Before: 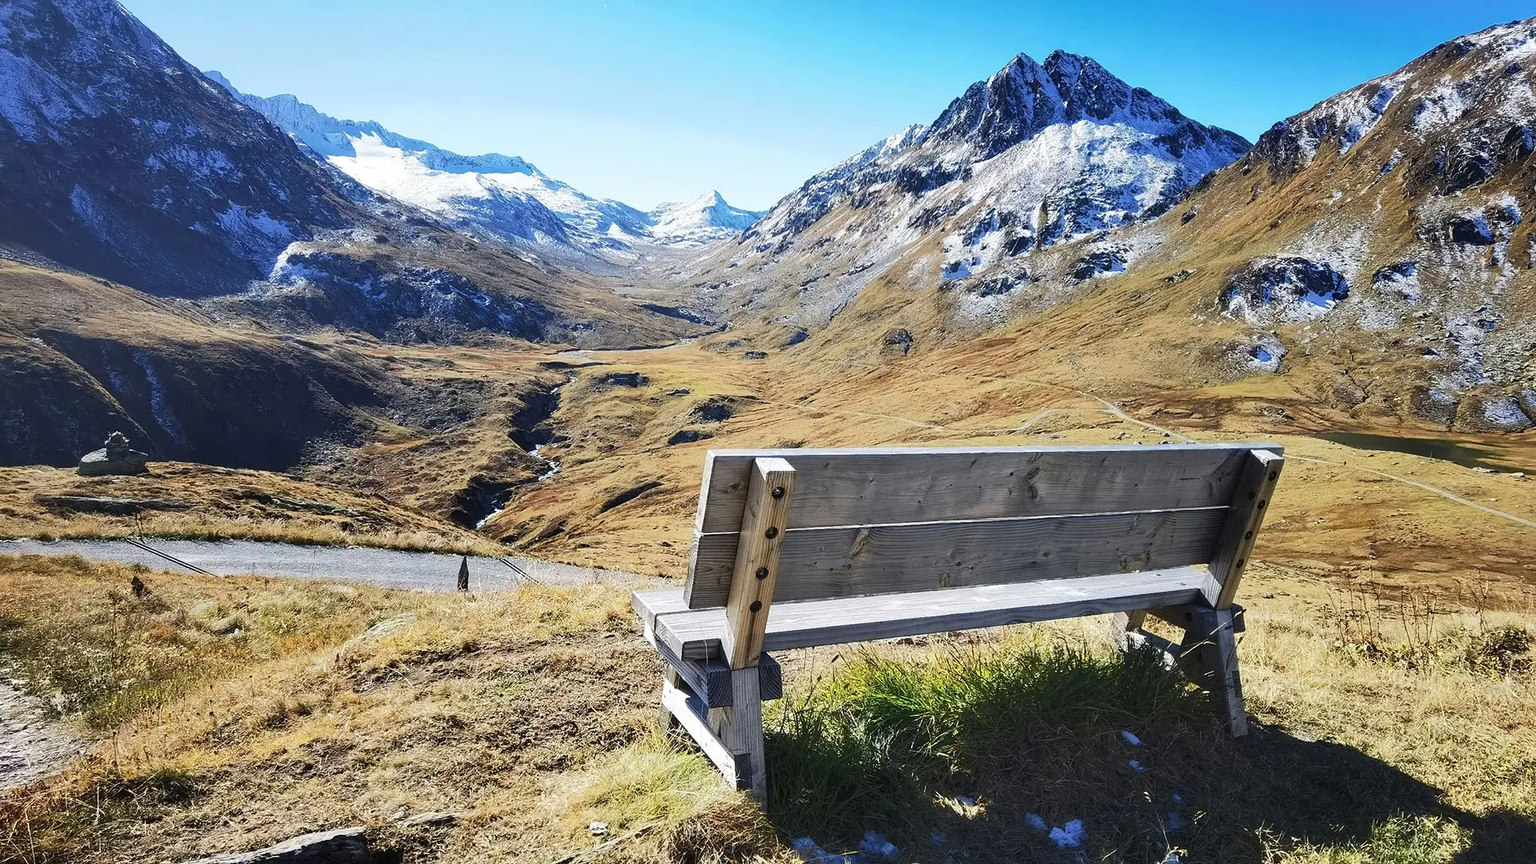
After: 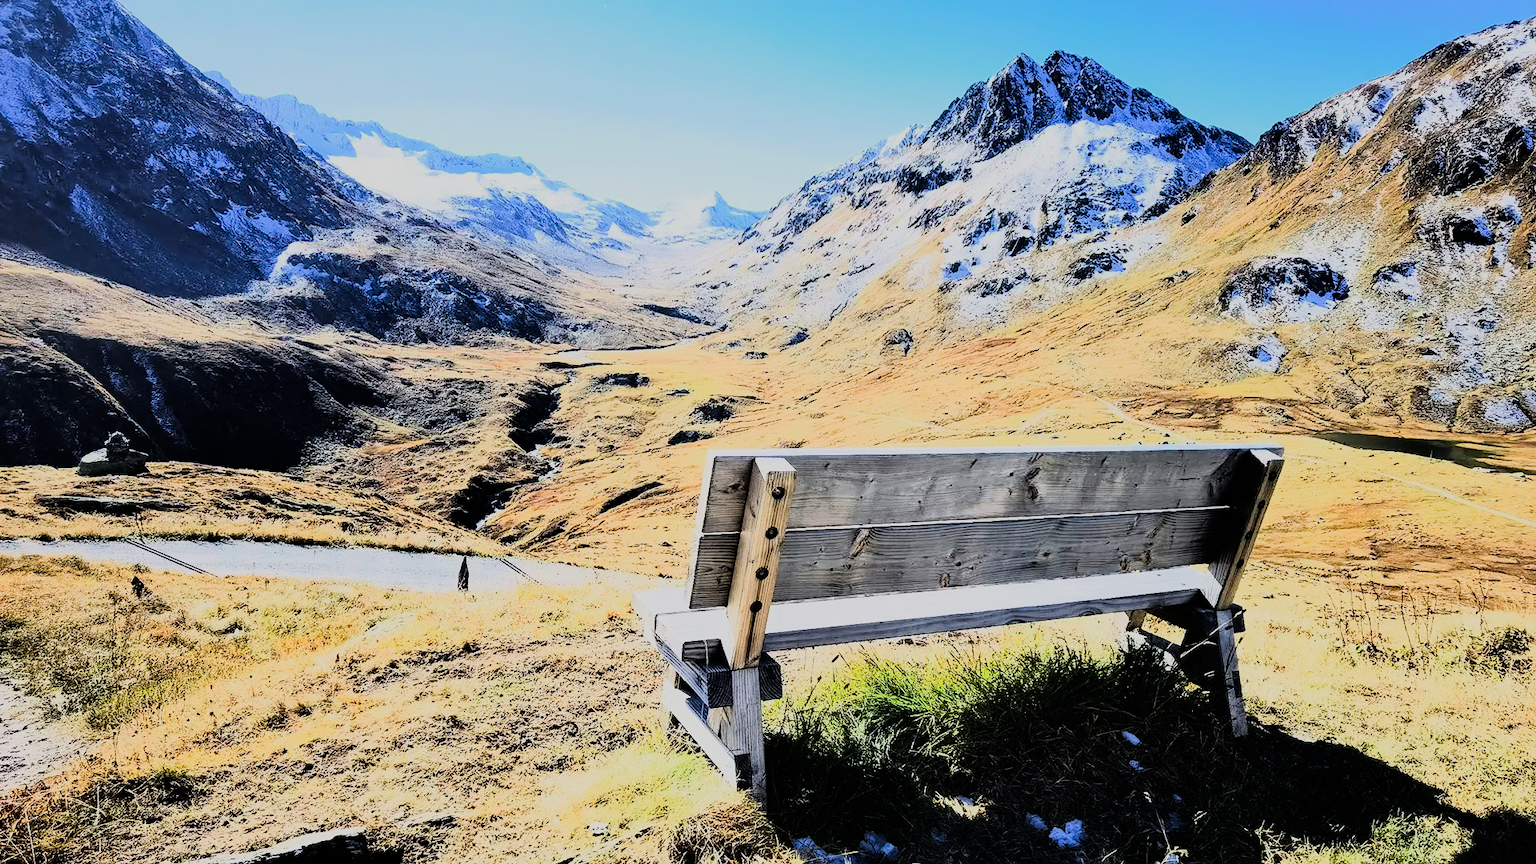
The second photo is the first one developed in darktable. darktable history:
contrast brightness saturation: contrast 0.04, saturation 0.16
rgb curve: curves: ch0 [(0, 0) (0.21, 0.15) (0.24, 0.21) (0.5, 0.75) (0.75, 0.96) (0.89, 0.99) (1, 1)]; ch1 [(0, 0.02) (0.21, 0.13) (0.25, 0.2) (0.5, 0.67) (0.75, 0.9) (0.89, 0.97) (1, 1)]; ch2 [(0, 0.02) (0.21, 0.13) (0.25, 0.2) (0.5, 0.67) (0.75, 0.9) (0.89, 0.97) (1, 1)], compensate middle gray true
filmic rgb: black relative exposure -7.65 EV, white relative exposure 4.56 EV, hardness 3.61
color zones: curves: ch0 [(0, 0.5) (0.143, 0.5) (0.286, 0.5) (0.429, 0.495) (0.571, 0.437) (0.714, 0.44) (0.857, 0.496) (1, 0.5)]
